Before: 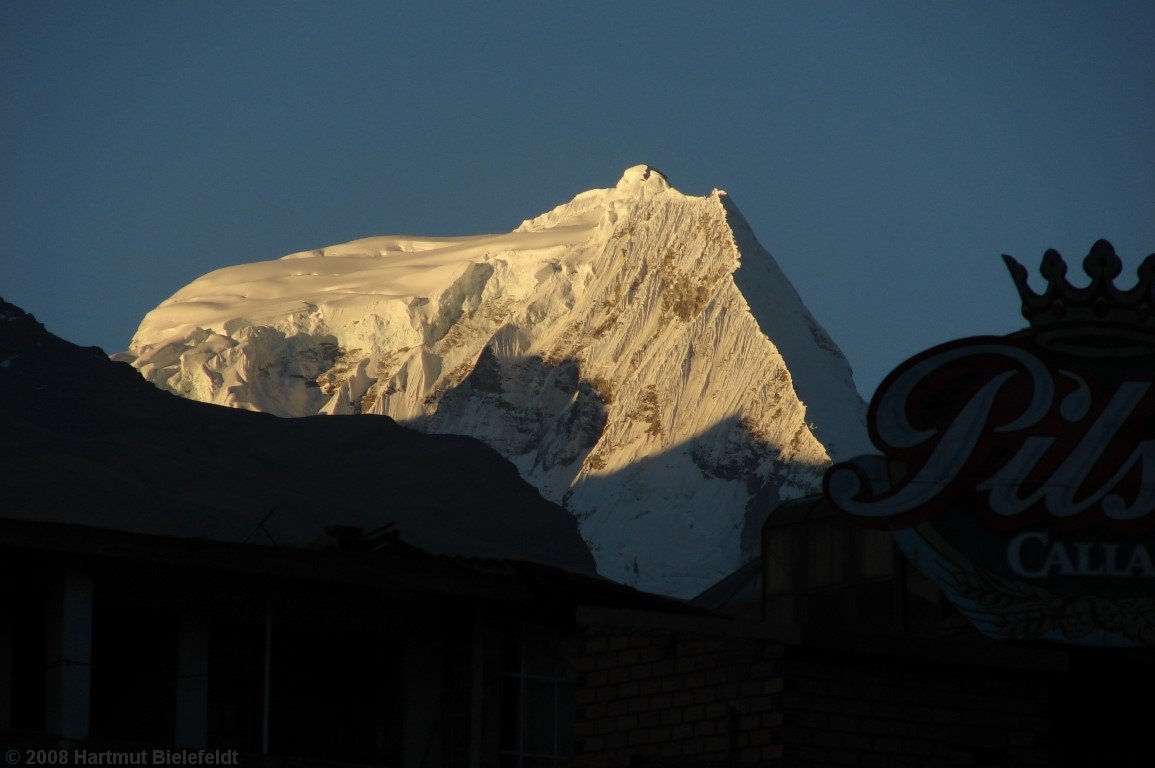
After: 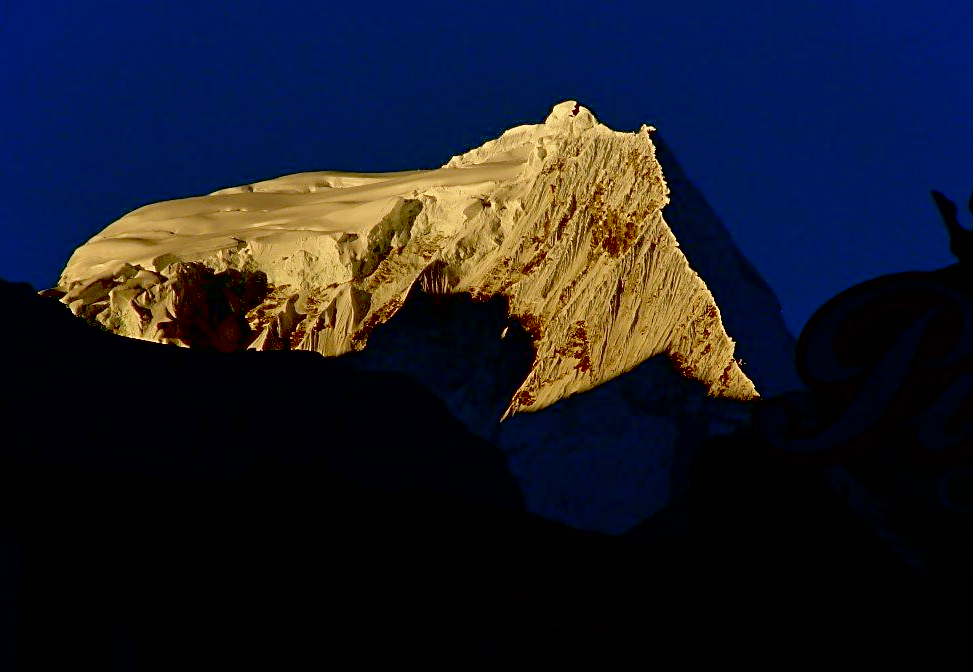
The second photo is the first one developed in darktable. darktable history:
local contrast: mode bilateral grid, contrast 100, coarseness 100, detail 89%, midtone range 0.2
exposure: black level correction 0.099, exposure -0.09 EV, compensate highlight preservation false
sharpen: on, module defaults
crop: left 6.172%, top 8.356%, right 9.536%, bottom 4.064%
